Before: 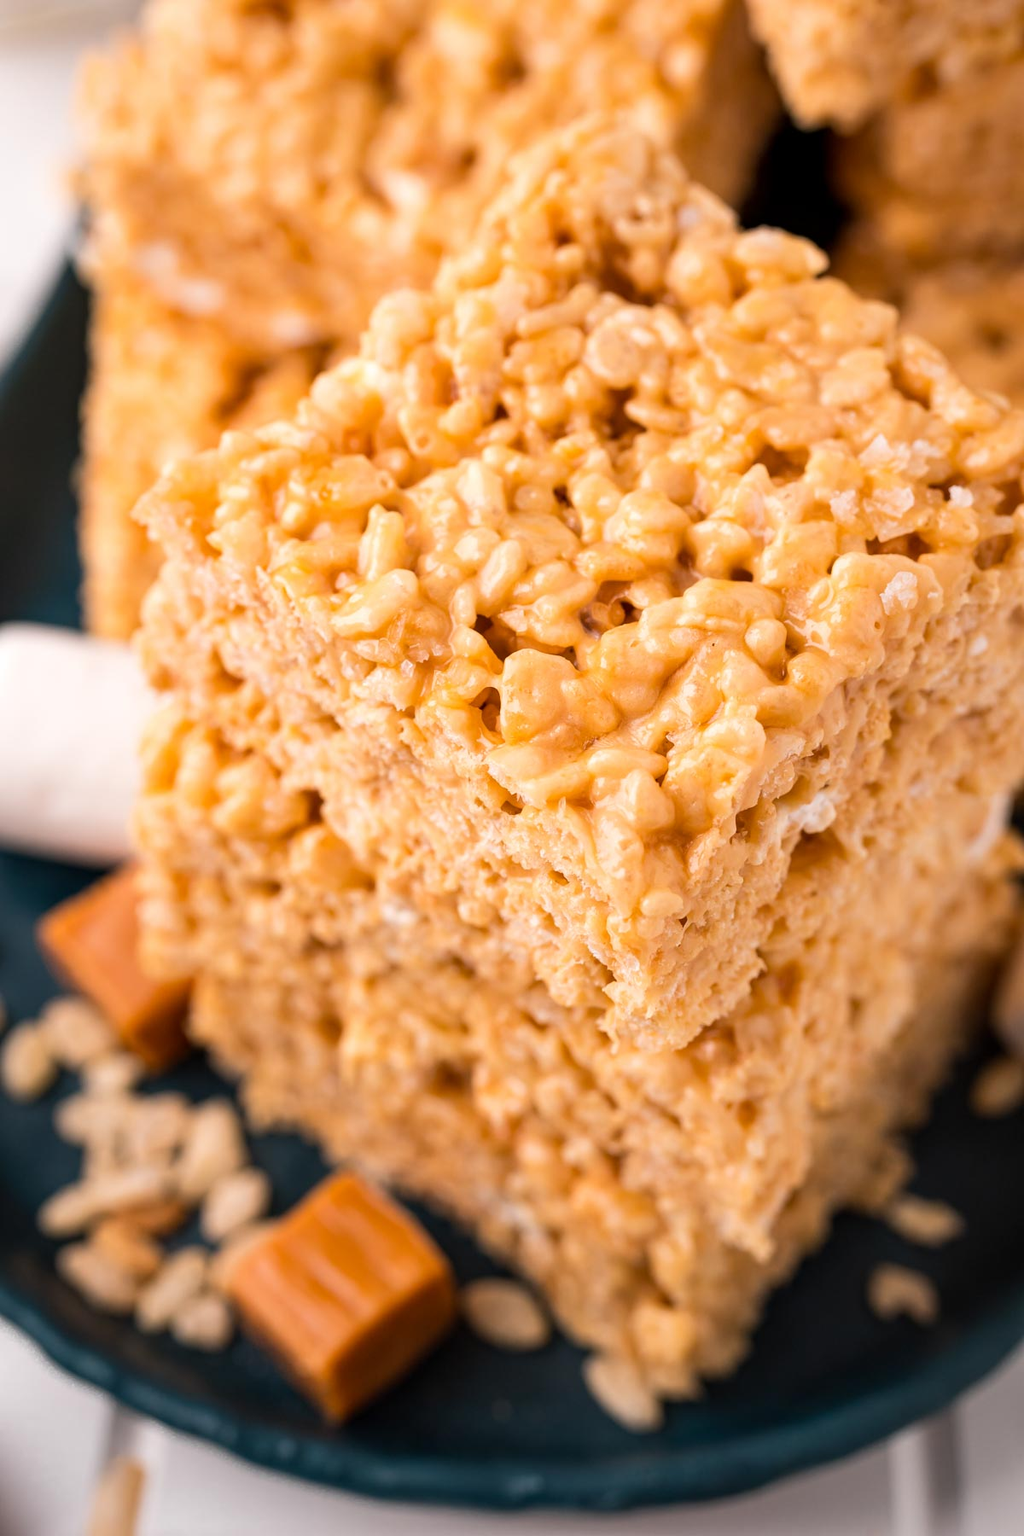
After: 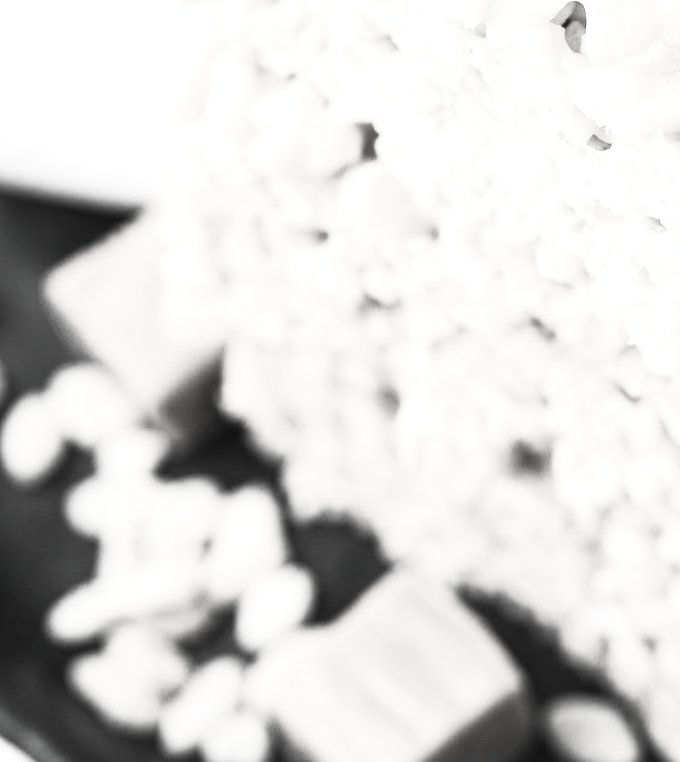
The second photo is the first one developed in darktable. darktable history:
exposure: black level correction 0, exposure 0.692 EV, compensate highlight preservation false
contrast brightness saturation: contrast 0.54, brightness 0.451, saturation -0.988
crop: top 44.689%, right 43.26%, bottom 12.931%
